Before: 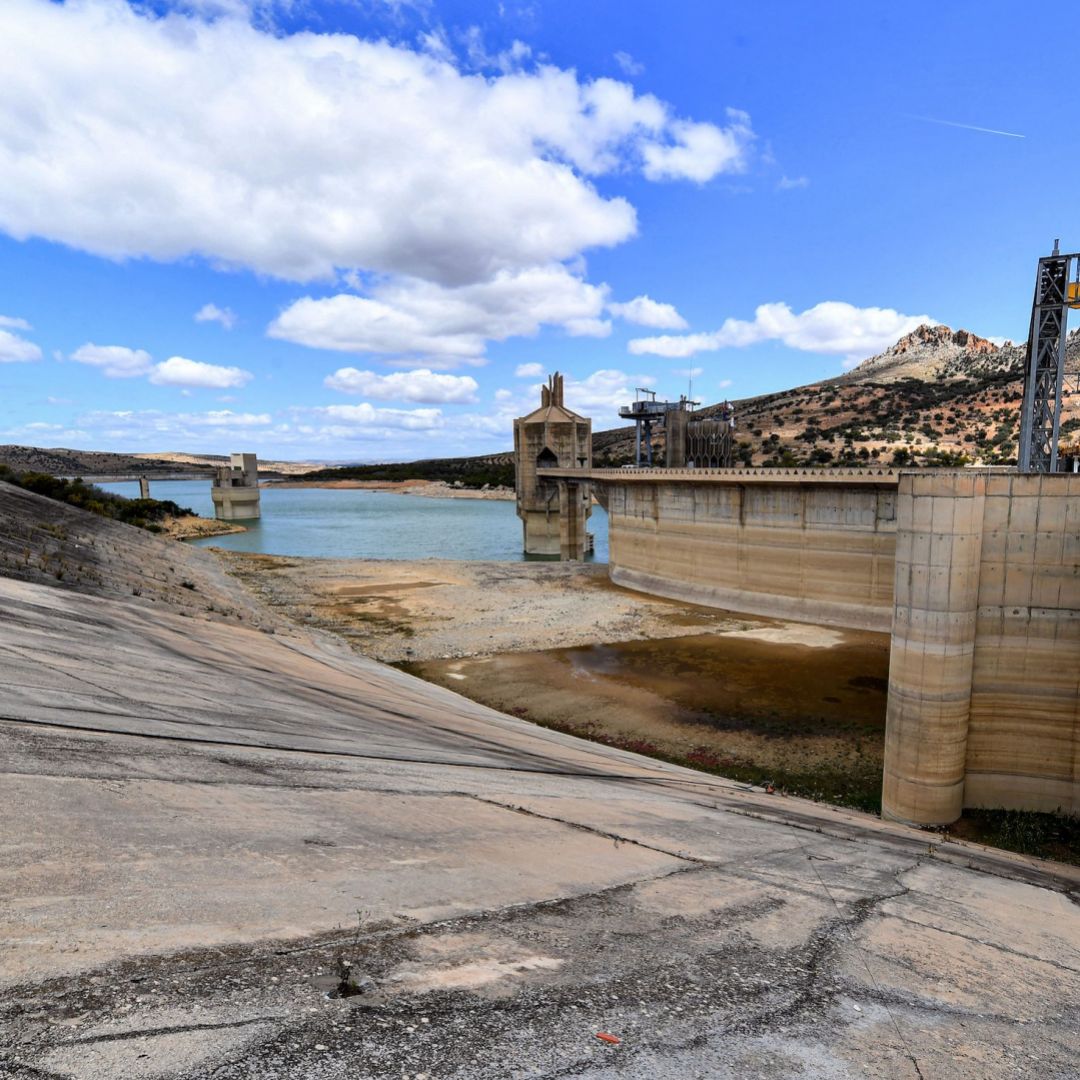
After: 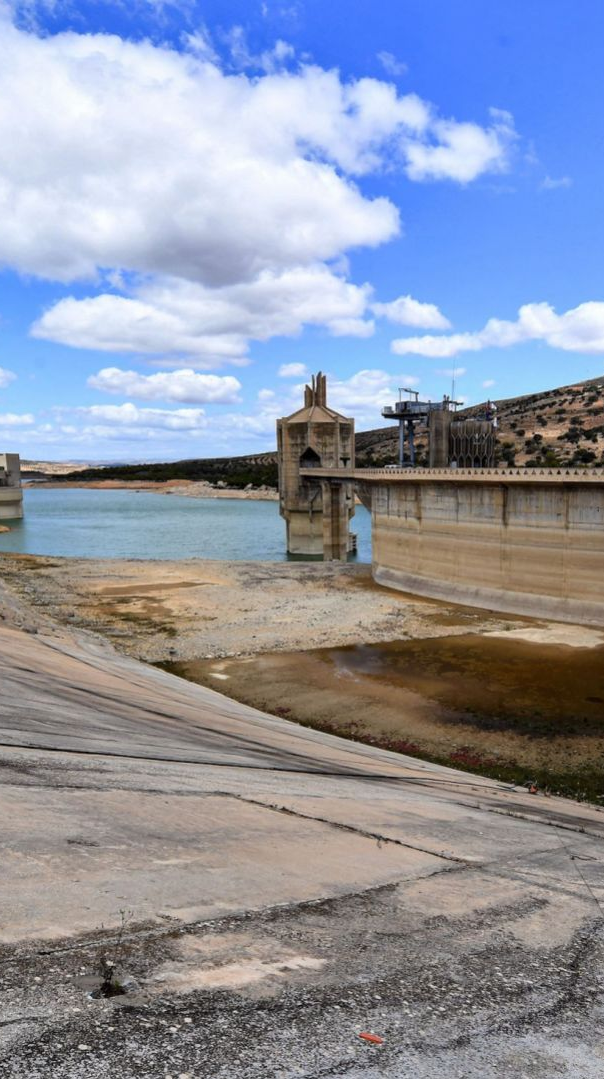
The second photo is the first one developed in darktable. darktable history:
crop: left 22.022%, right 22.033%, bottom 0.002%
